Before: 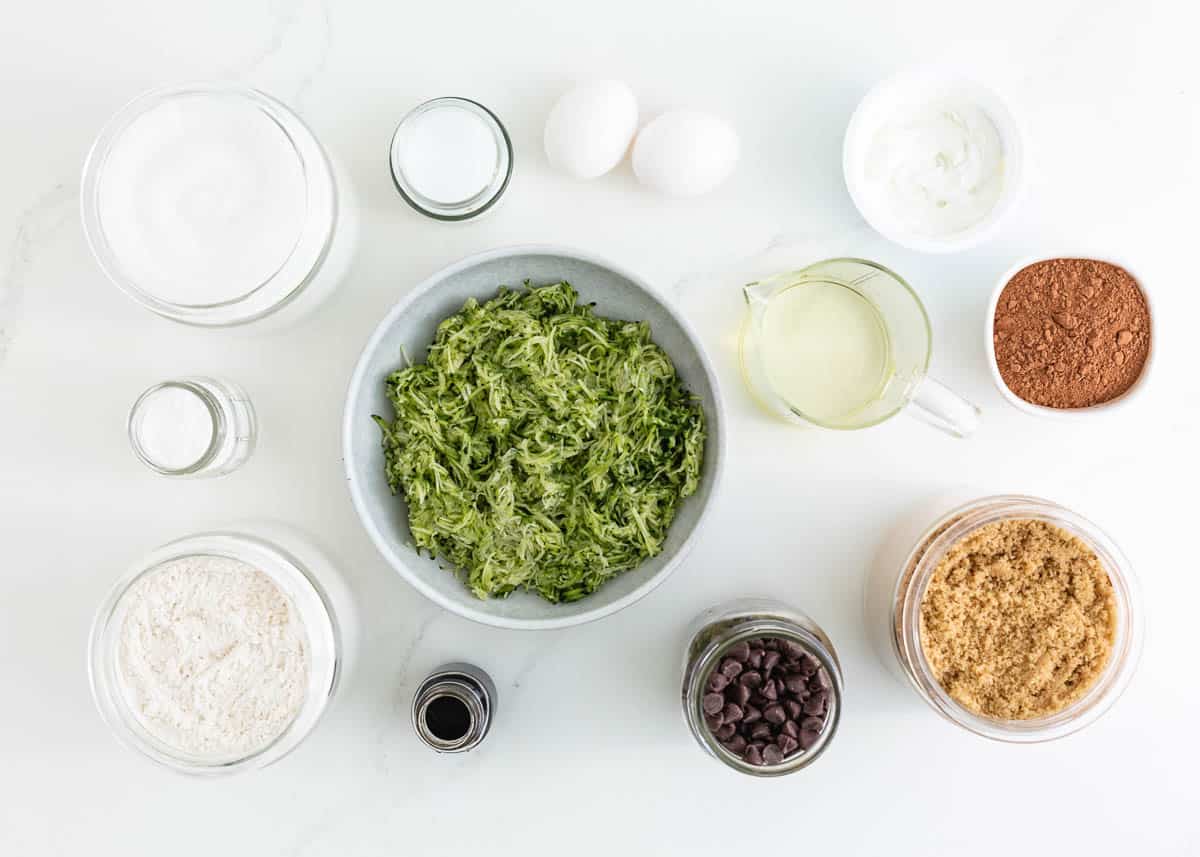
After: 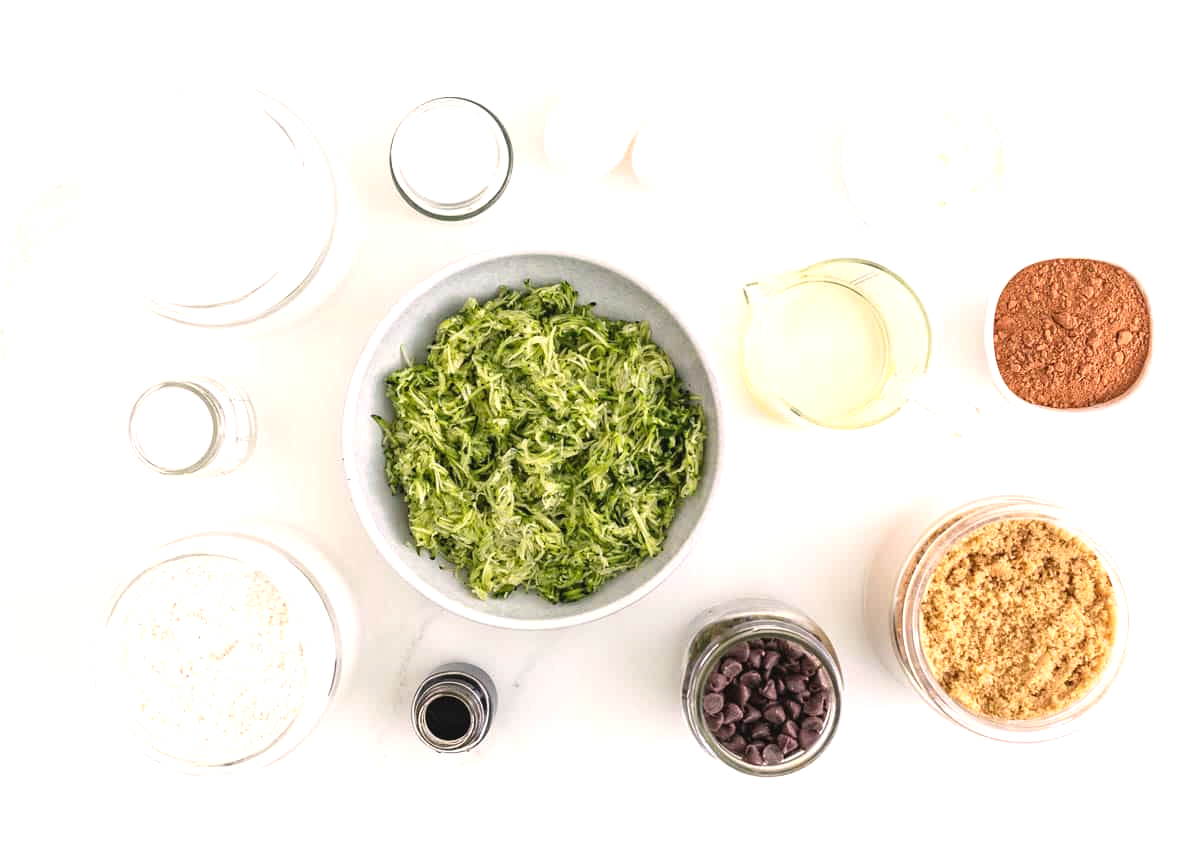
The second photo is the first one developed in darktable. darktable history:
exposure: black level correction -0.002, exposure 0.531 EV, compensate highlight preservation false
color correction: highlights a* 5.82, highlights b* 4.9
